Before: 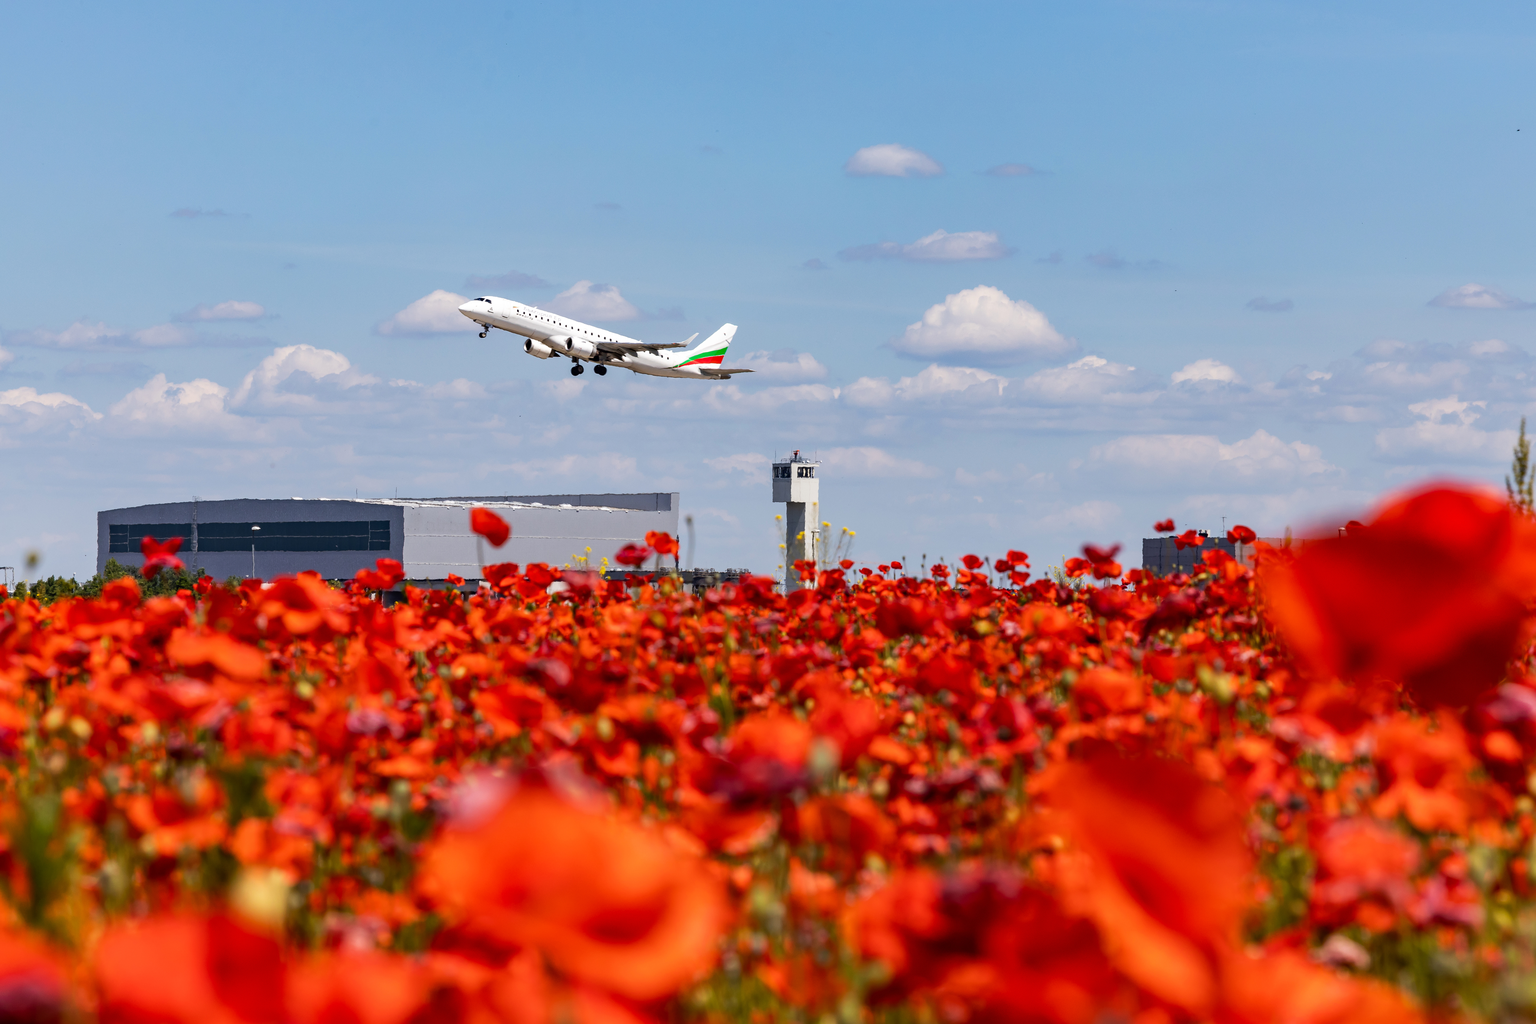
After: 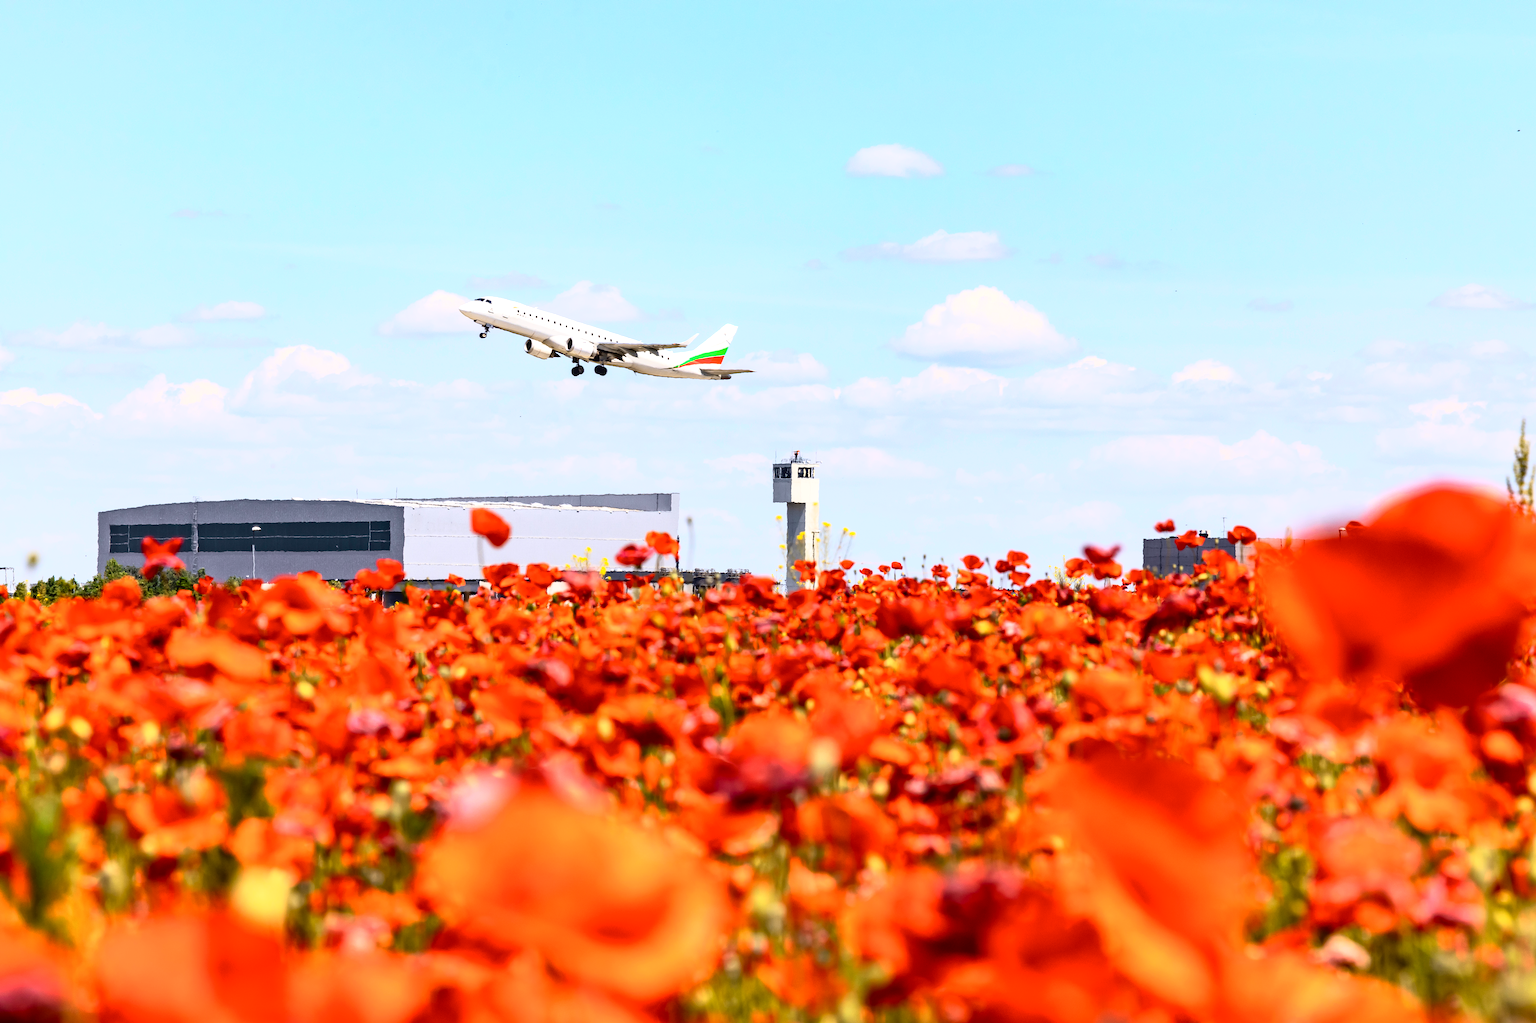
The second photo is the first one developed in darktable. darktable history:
exposure: black level correction 0, exposure 0.7 EV, compensate exposure bias true, compensate highlight preservation false
tone curve: curves: ch0 [(0, 0.023) (0.113, 0.084) (0.285, 0.301) (0.673, 0.796) (0.845, 0.932) (0.994, 0.971)]; ch1 [(0, 0) (0.456, 0.437) (0.498, 0.5) (0.57, 0.559) (0.631, 0.639) (1, 1)]; ch2 [(0, 0) (0.417, 0.44) (0.46, 0.453) (0.502, 0.507) (0.55, 0.57) (0.67, 0.712) (1, 1)], color space Lab, independent channels, preserve colors none
